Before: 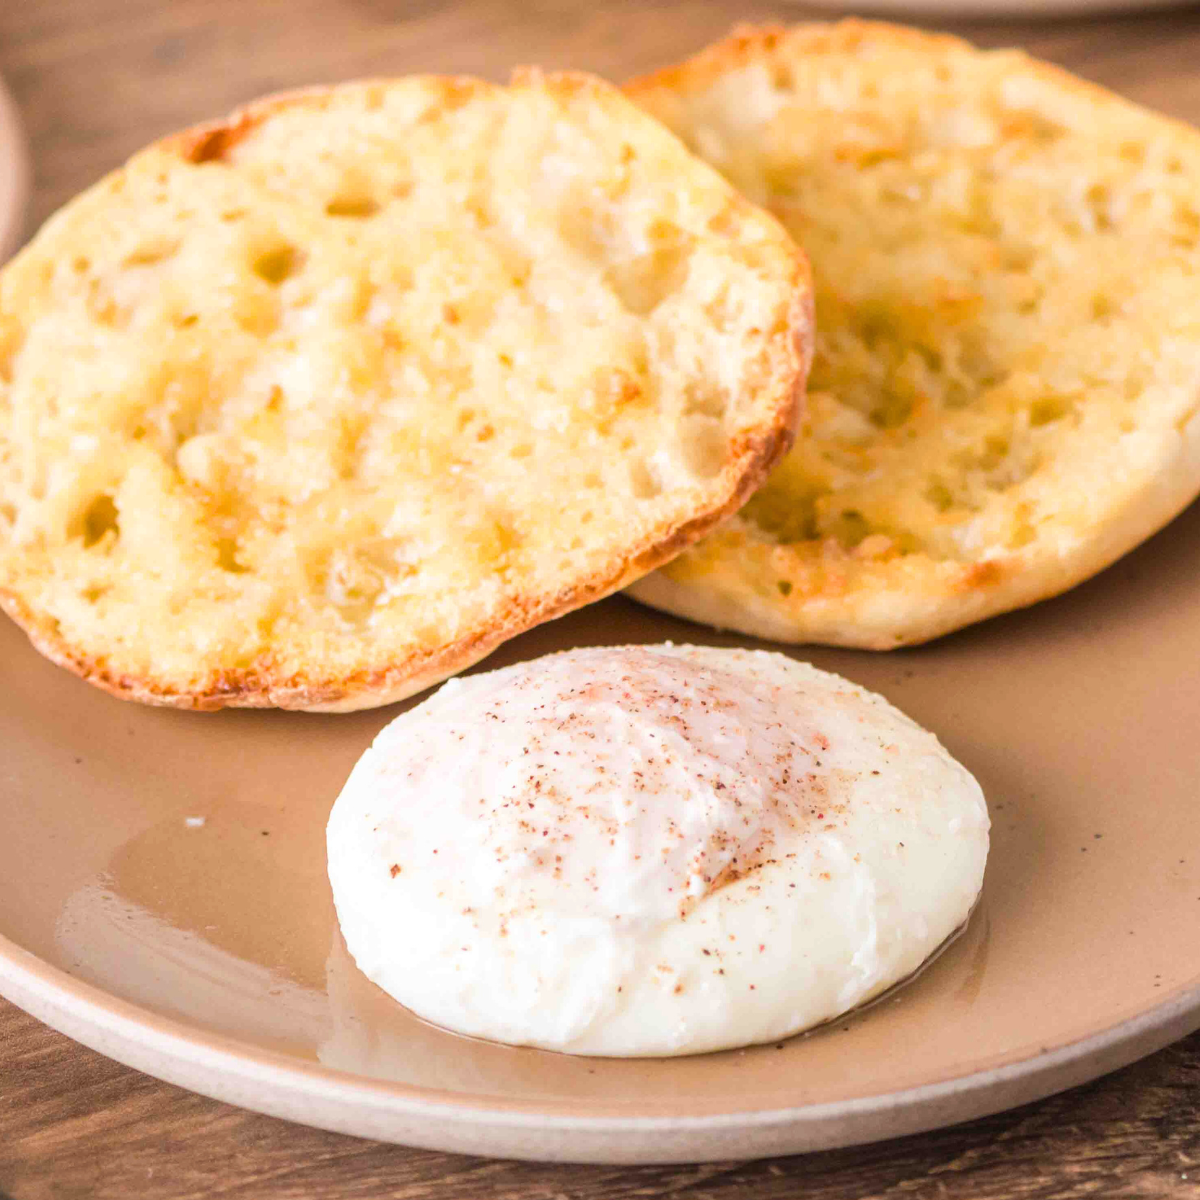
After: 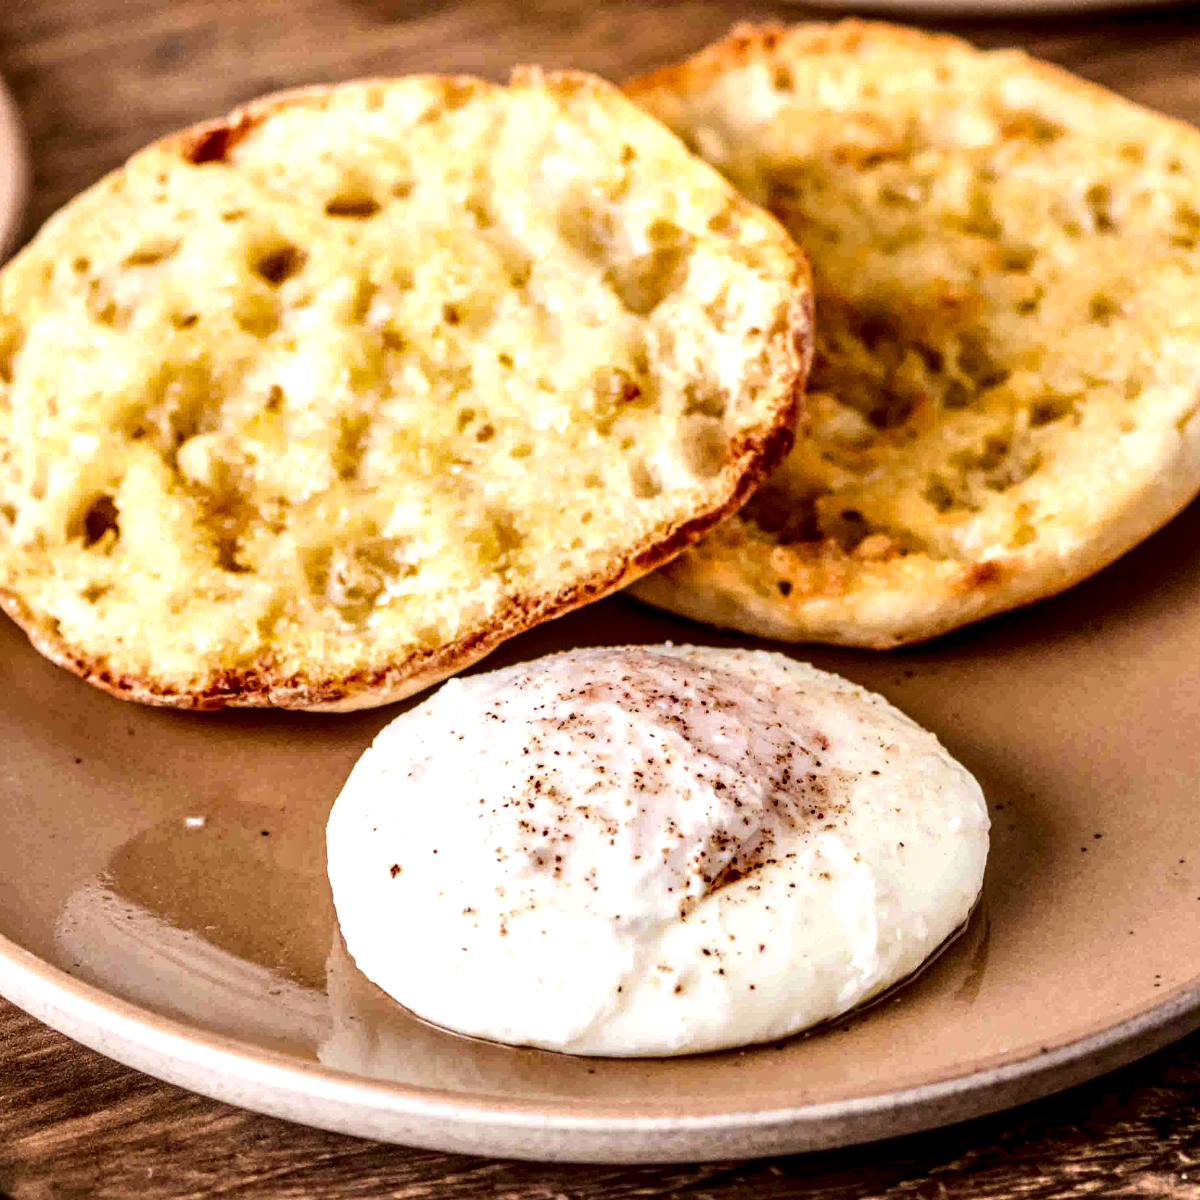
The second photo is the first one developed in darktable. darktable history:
shadows and highlights: soften with gaussian
contrast brightness saturation: contrast 0.191, brightness -0.225, saturation 0.111
local contrast: highlights 17%, detail 188%
